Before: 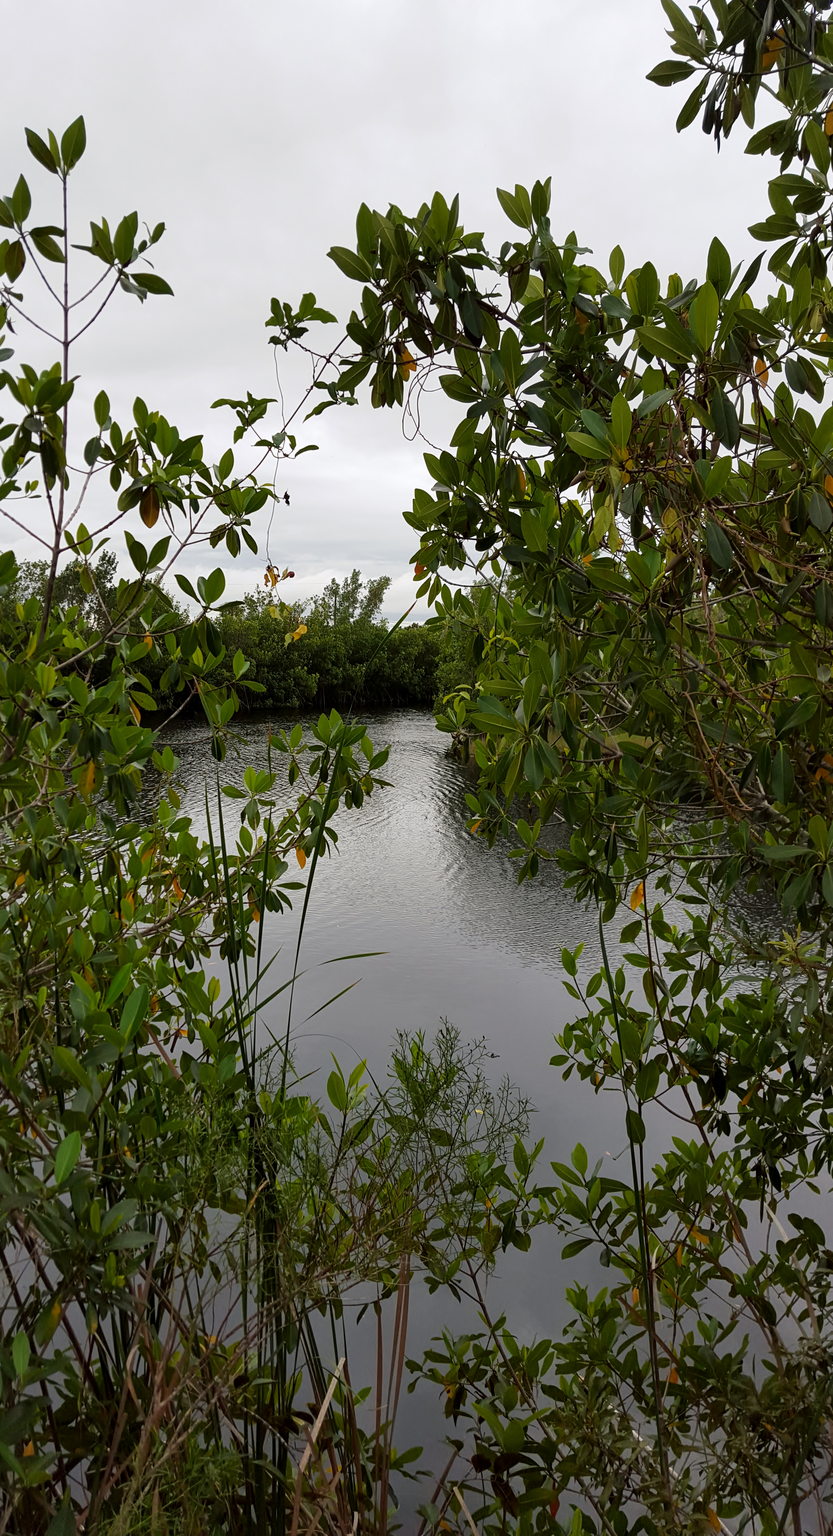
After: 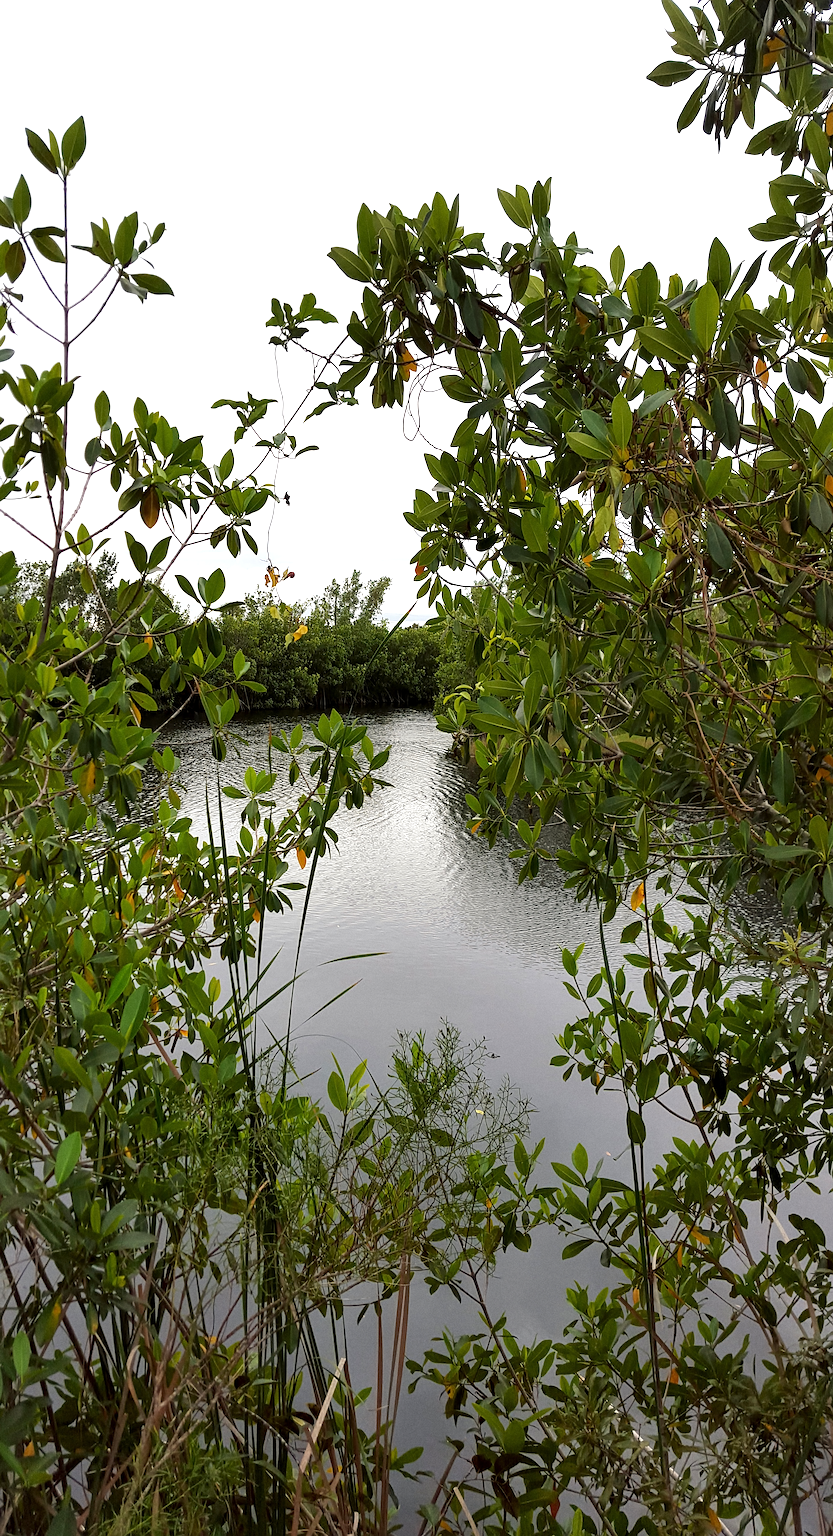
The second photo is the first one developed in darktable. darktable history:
exposure: exposure 0.7 EV, compensate highlight preservation false
sharpen: on, module defaults
grain: coarseness 0.09 ISO
